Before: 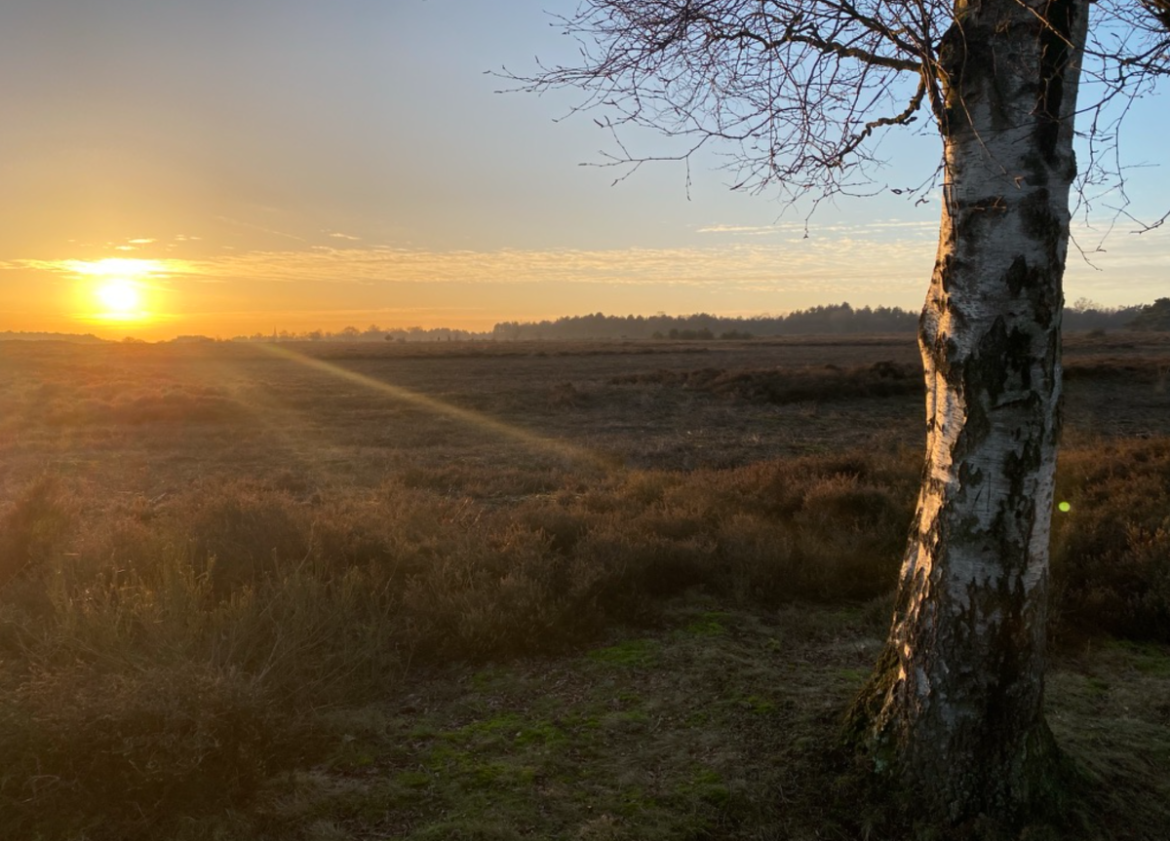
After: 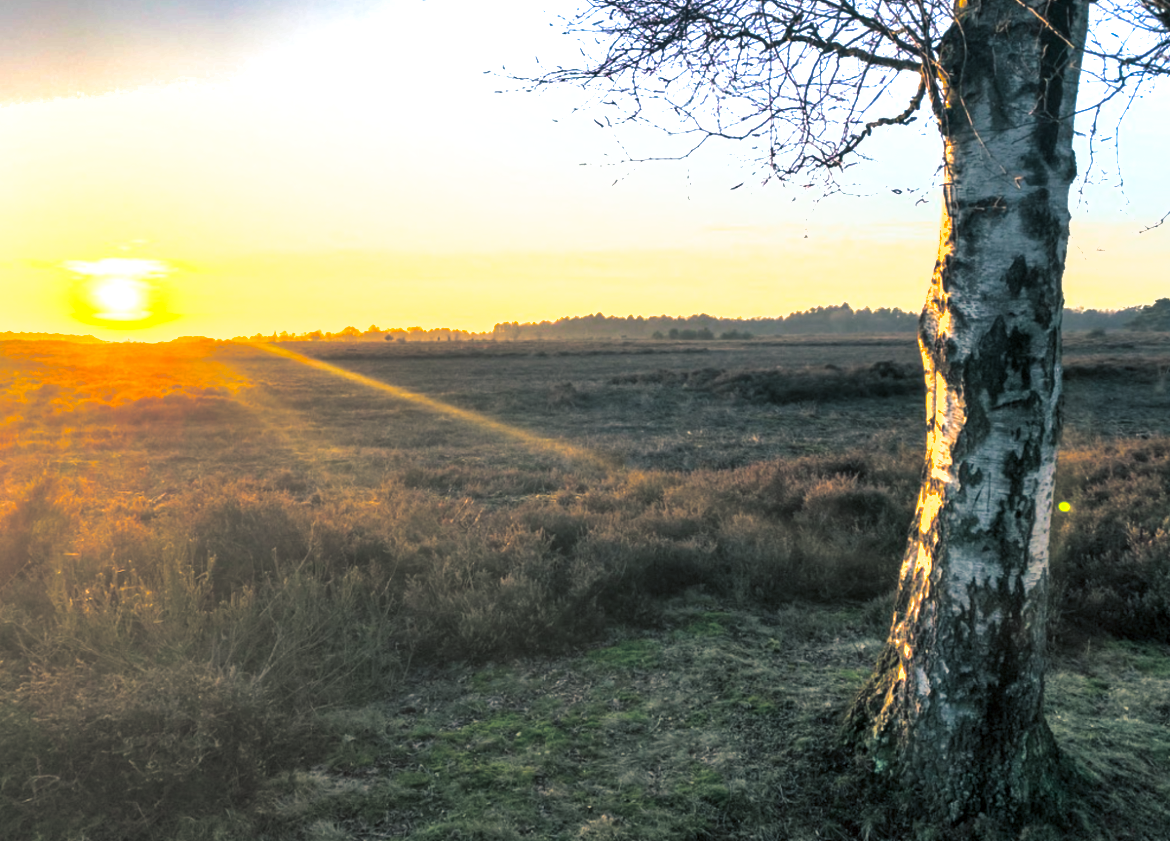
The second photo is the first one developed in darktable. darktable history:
color balance rgb: perceptual saturation grading › global saturation 36%, perceptual brilliance grading › global brilliance 10%, global vibrance 20%
shadows and highlights: low approximation 0.01, soften with gaussian
local contrast: on, module defaults
exposure: black level correction 0, exposure 1.1 EV, compensate exposure bias true, compensate highlight preservation false
split-toning: shadows › hue 205.2°, shadows › saturation 0.43, highlights › hue 54°, highlights › saturation 0.54
